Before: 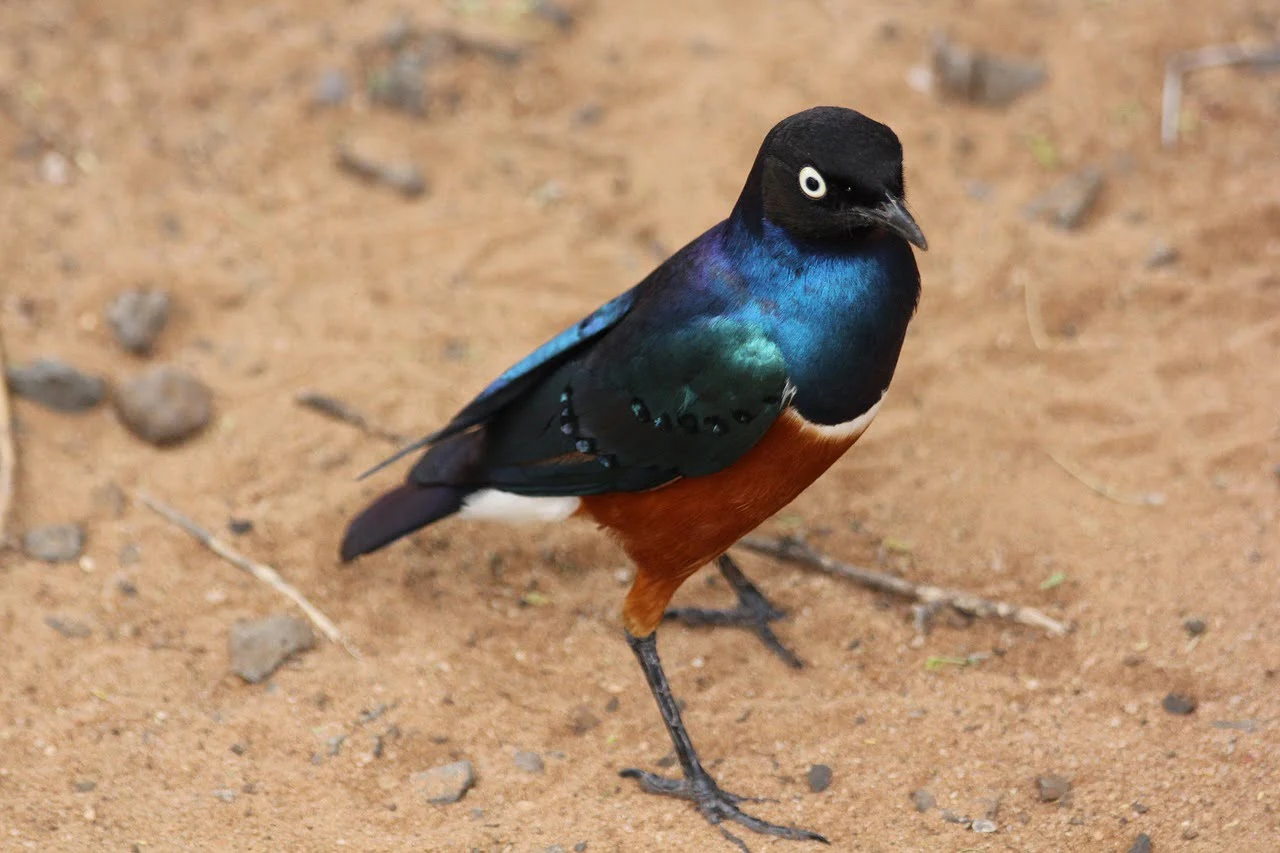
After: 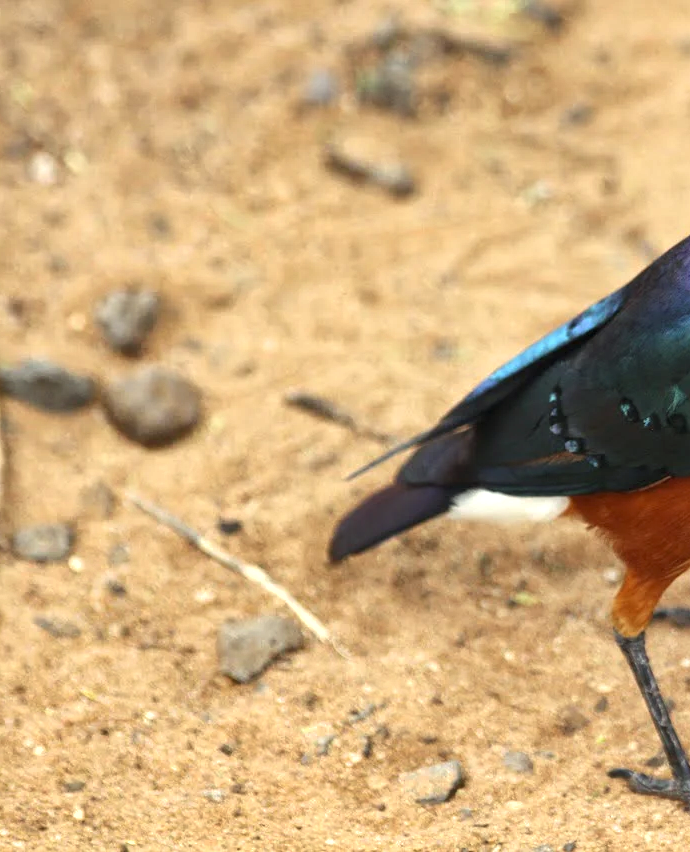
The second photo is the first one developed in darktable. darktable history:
shadows and highlights: soften with gaussian
color correction: highlights a* -4.64, highlights b* 5.05, saturation 0.948
crop: left 0.885%, right 45.158%, bottom 0.079%
base curve: preserve colors none
exposure: black level correction 0, exposure 0.695 EV, compensate exposure bias true, compensate highlight preservation false
